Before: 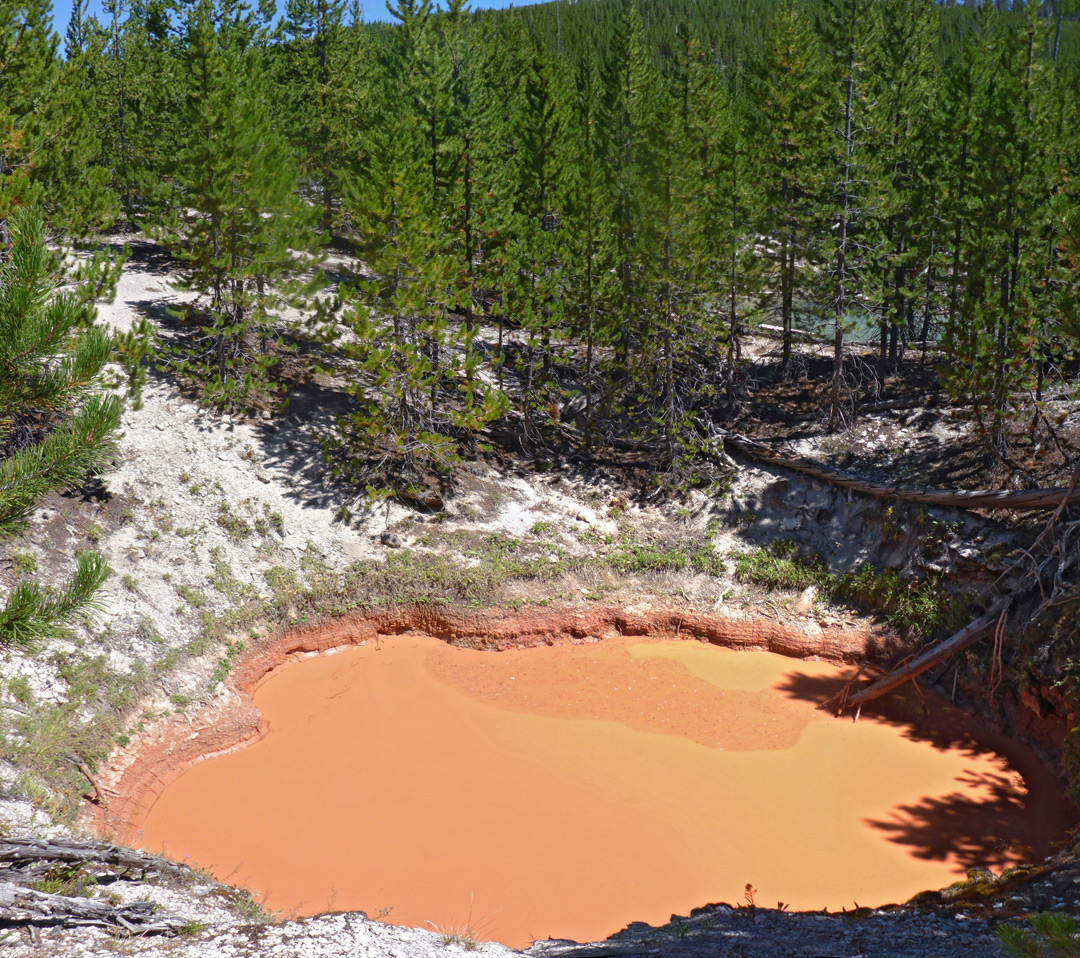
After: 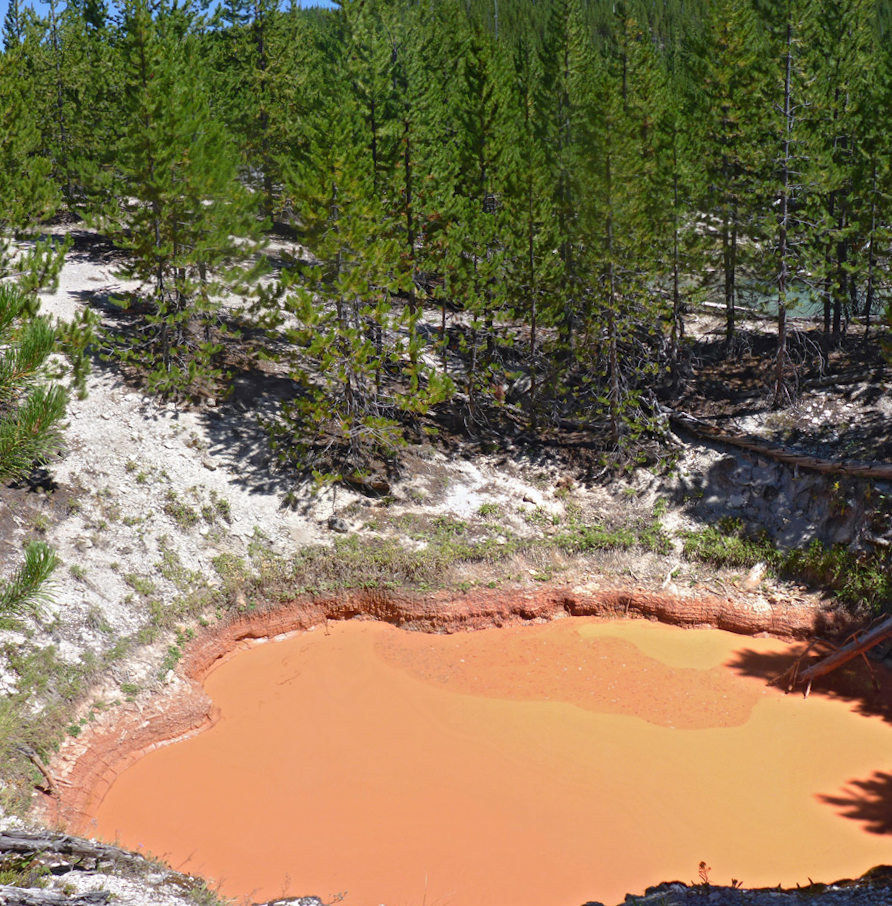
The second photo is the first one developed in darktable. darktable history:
crop and rotate: angle 1.1°, left 4.075%, top 0.875%, right 11.488%, bottom 2.501%
